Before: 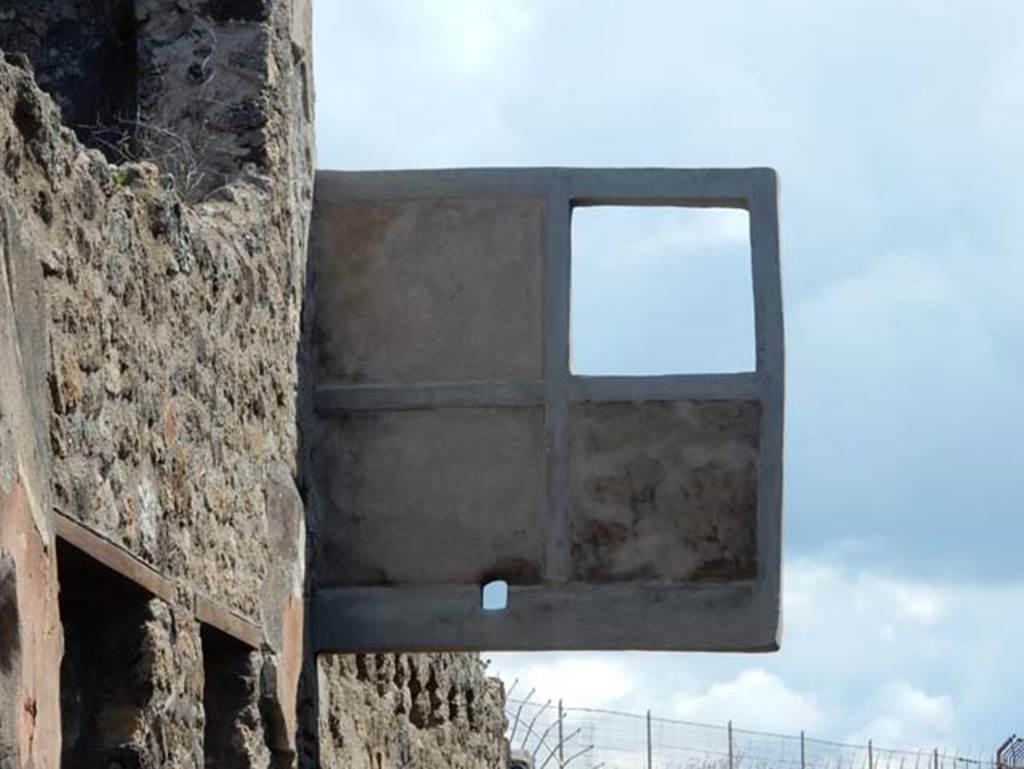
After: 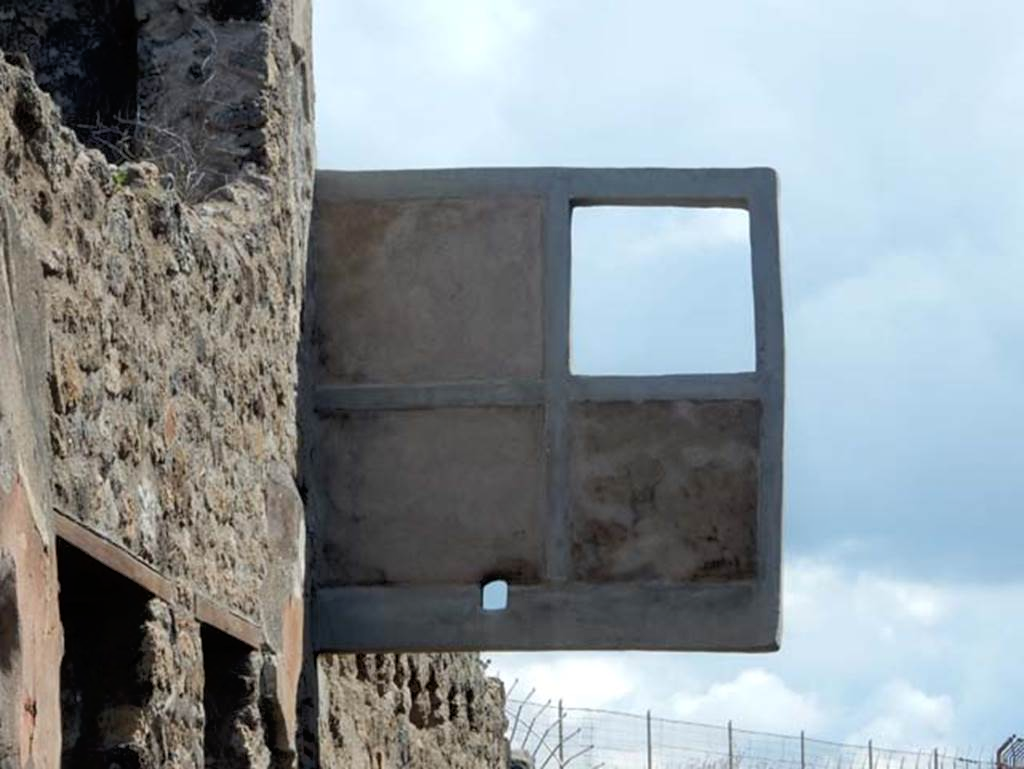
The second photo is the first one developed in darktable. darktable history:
tone equalizer: -8 EV -1.82 EV, -7 EV -1.19 EV, -6 EV -1.62 EV
